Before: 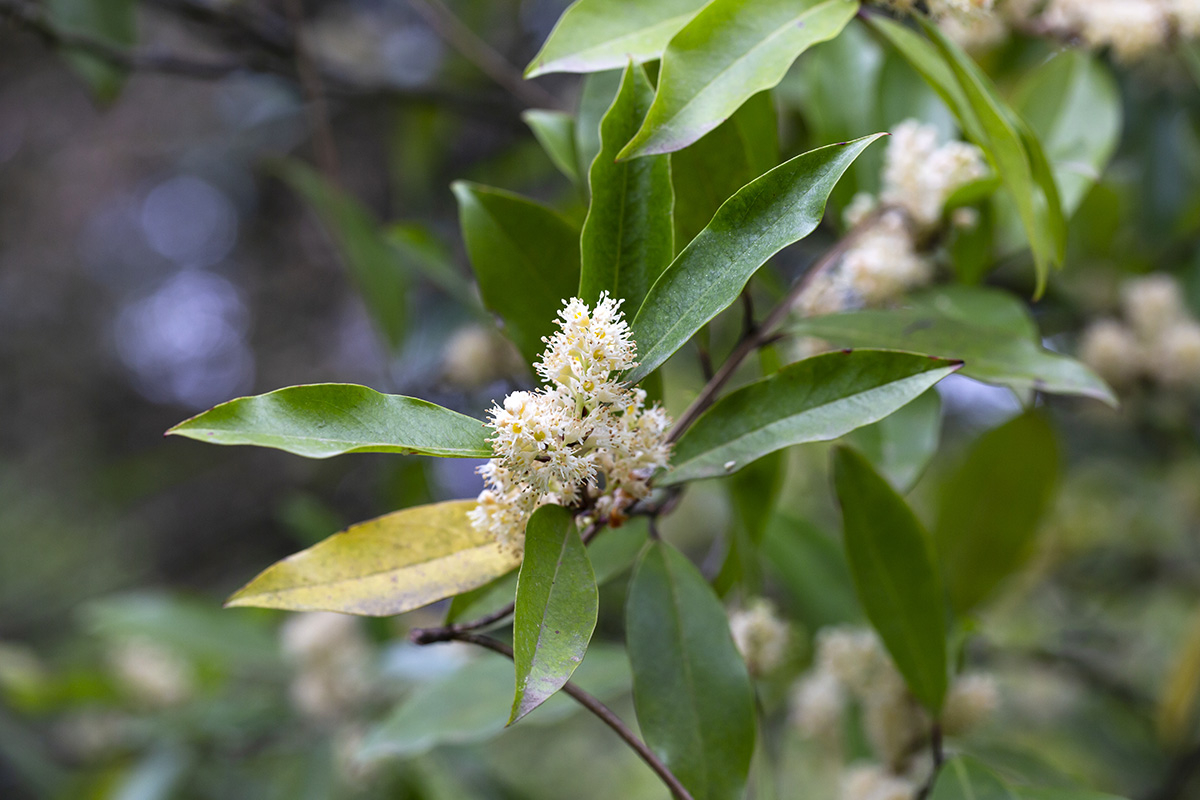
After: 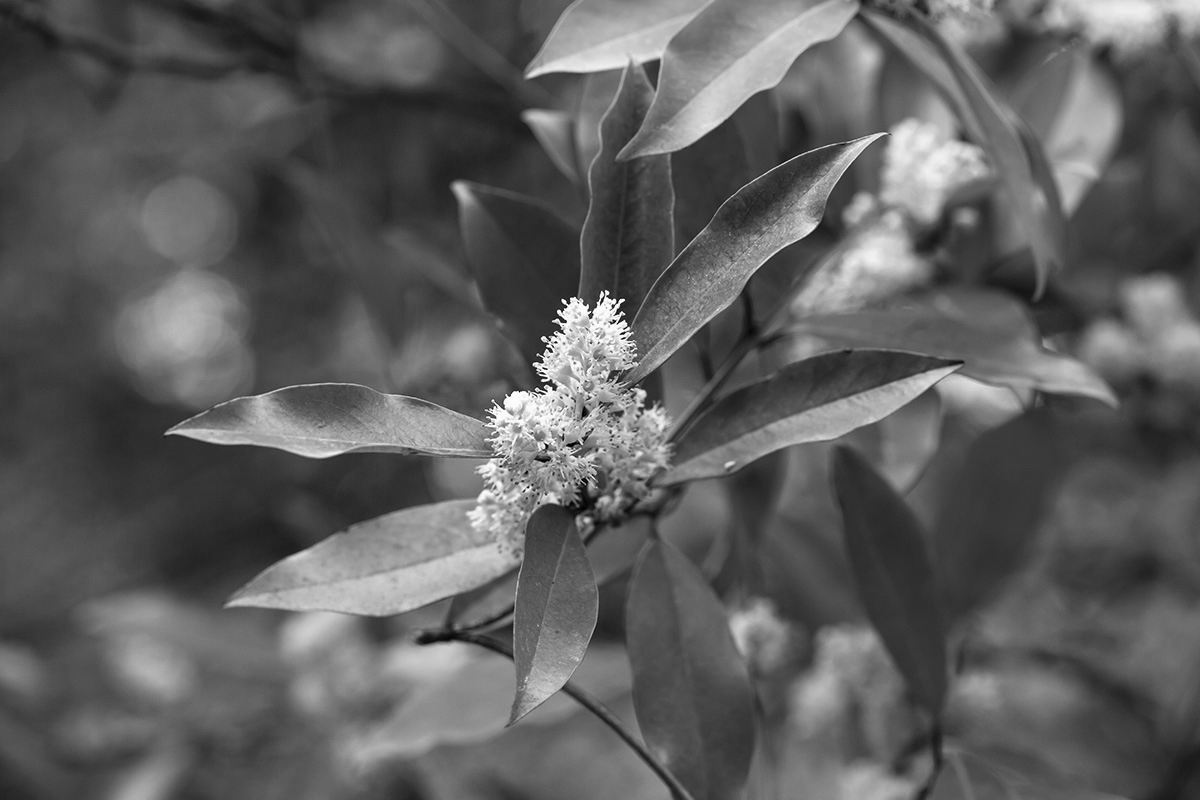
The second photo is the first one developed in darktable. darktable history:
color calibration: output gray [0.246, 0.254, 0.501, 0], illuminant as shot in camera, x 0.358, y 0.373, temperature 4628.91 K
